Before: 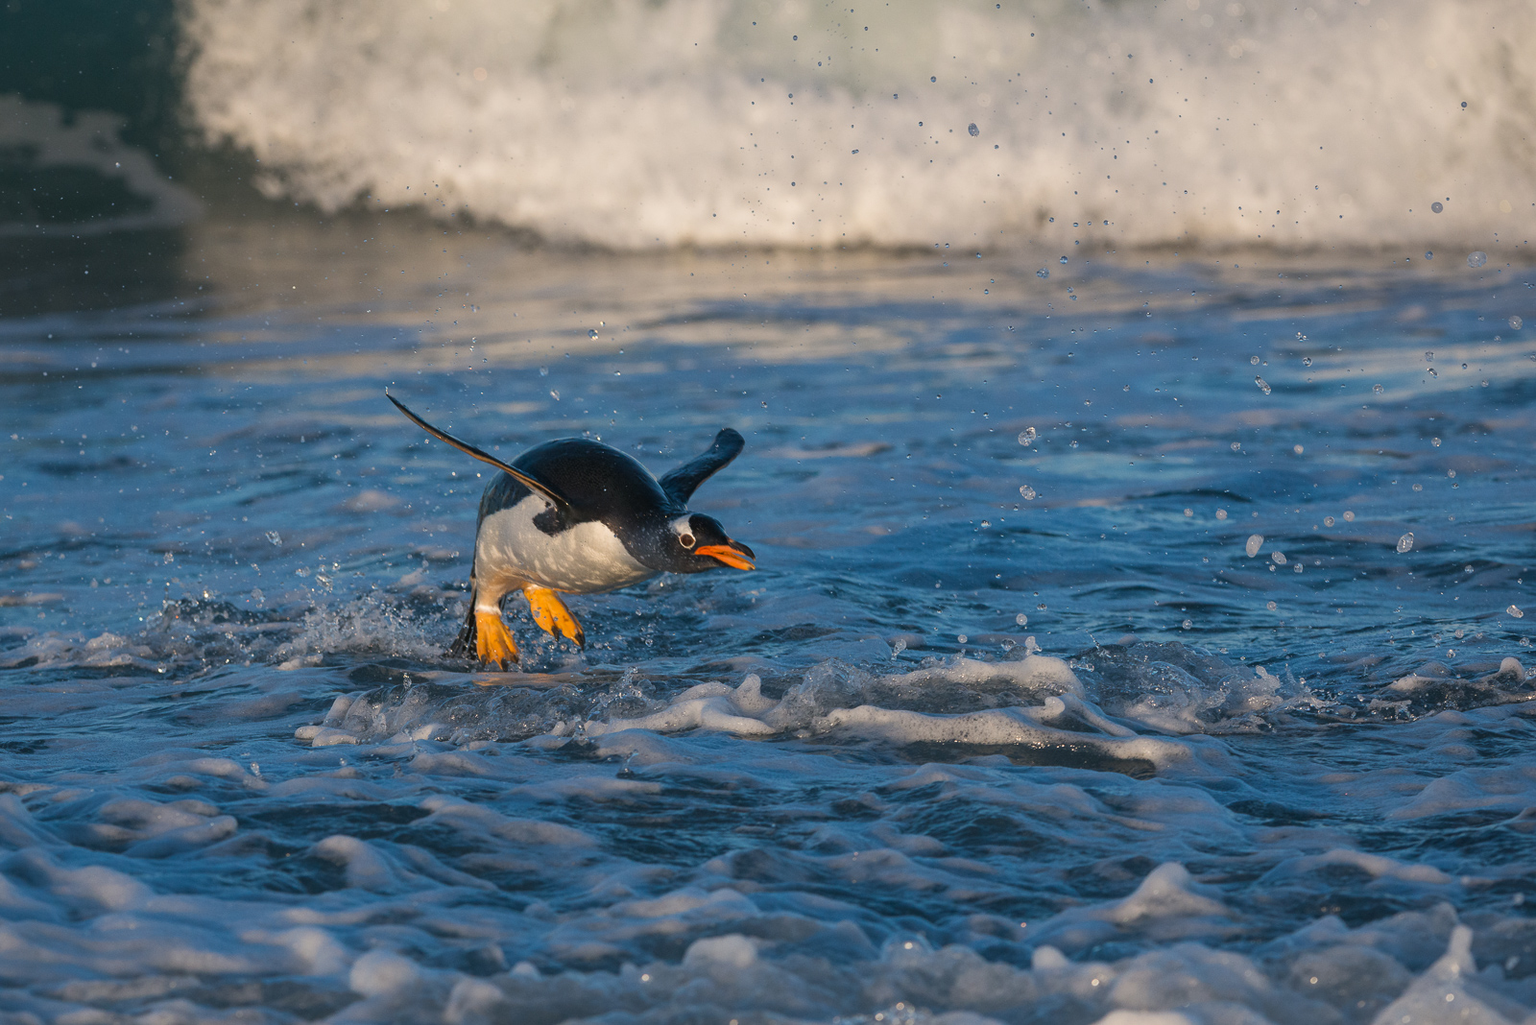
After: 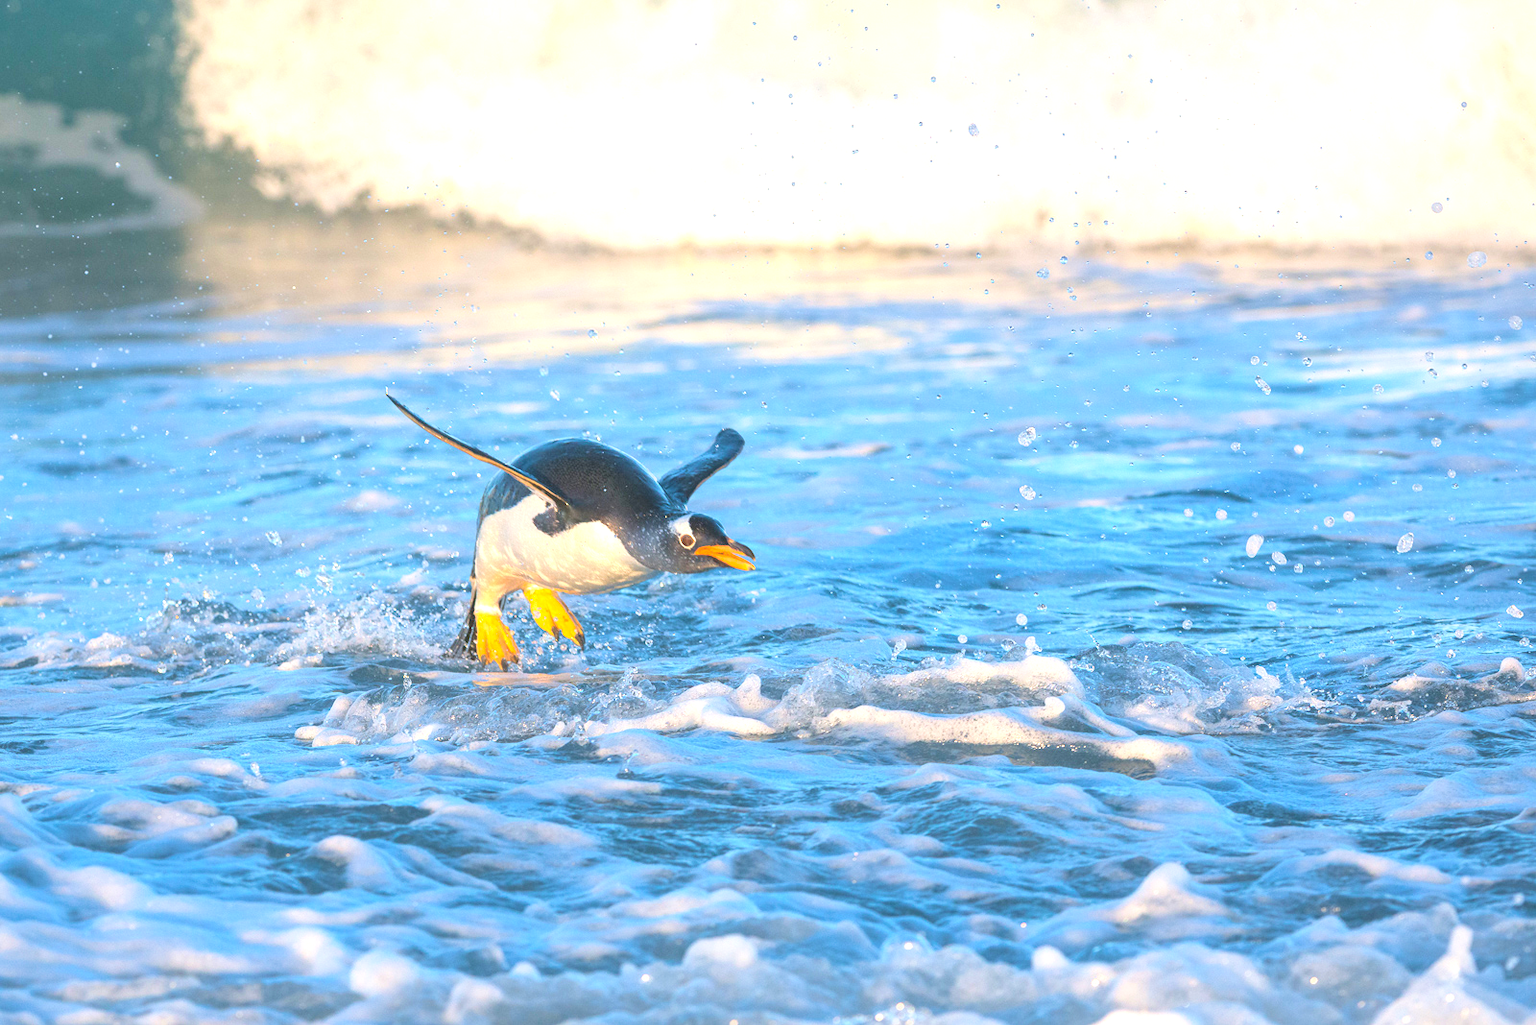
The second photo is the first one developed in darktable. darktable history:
exposure: black level correction 0, exposure 1.199 EV, compensate exposure bias true, compensate highlight preservation false
velvia: on, module defaults
contrast brightness saturation: contrast 0.104, brightness 0.291, saturation 0.136
